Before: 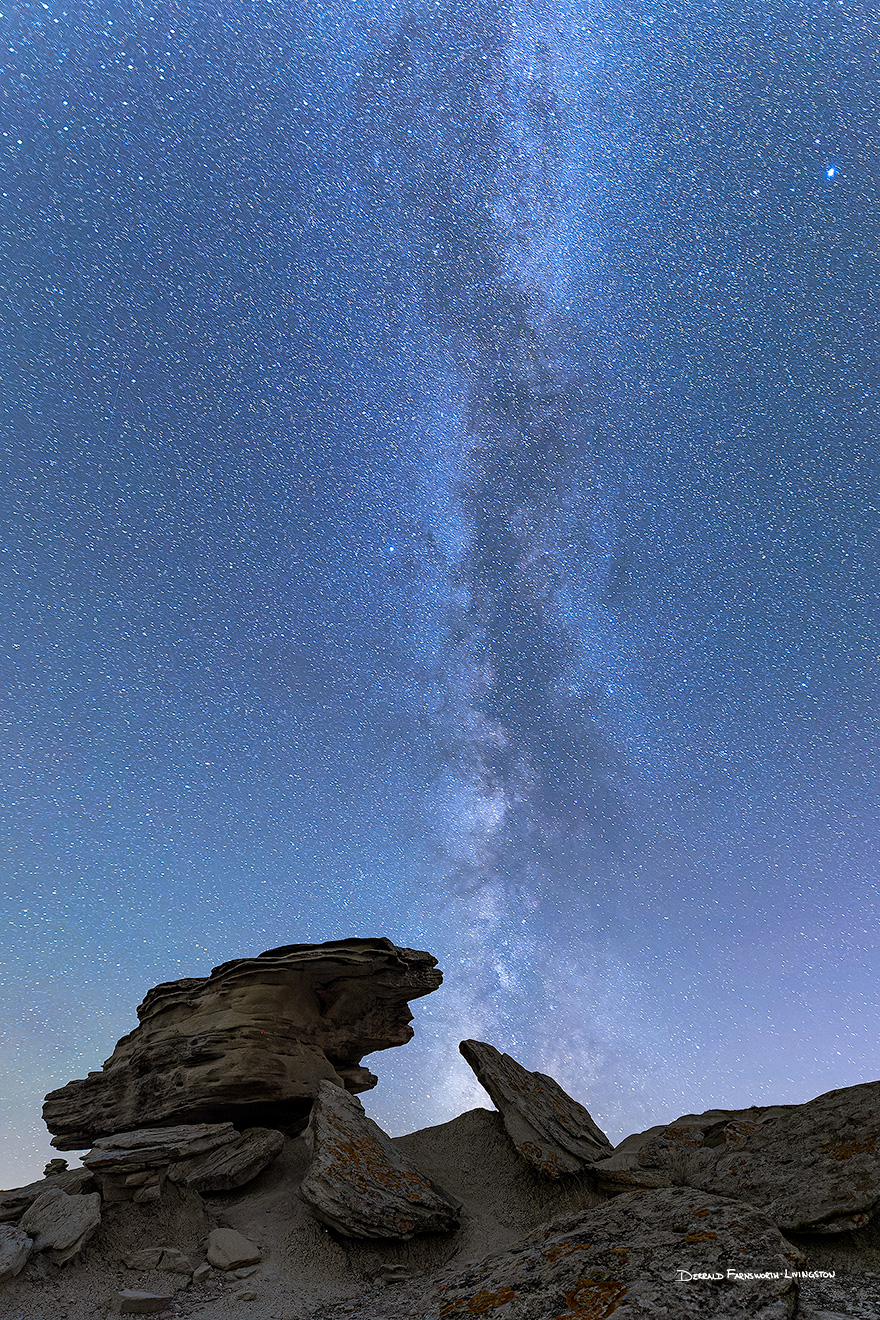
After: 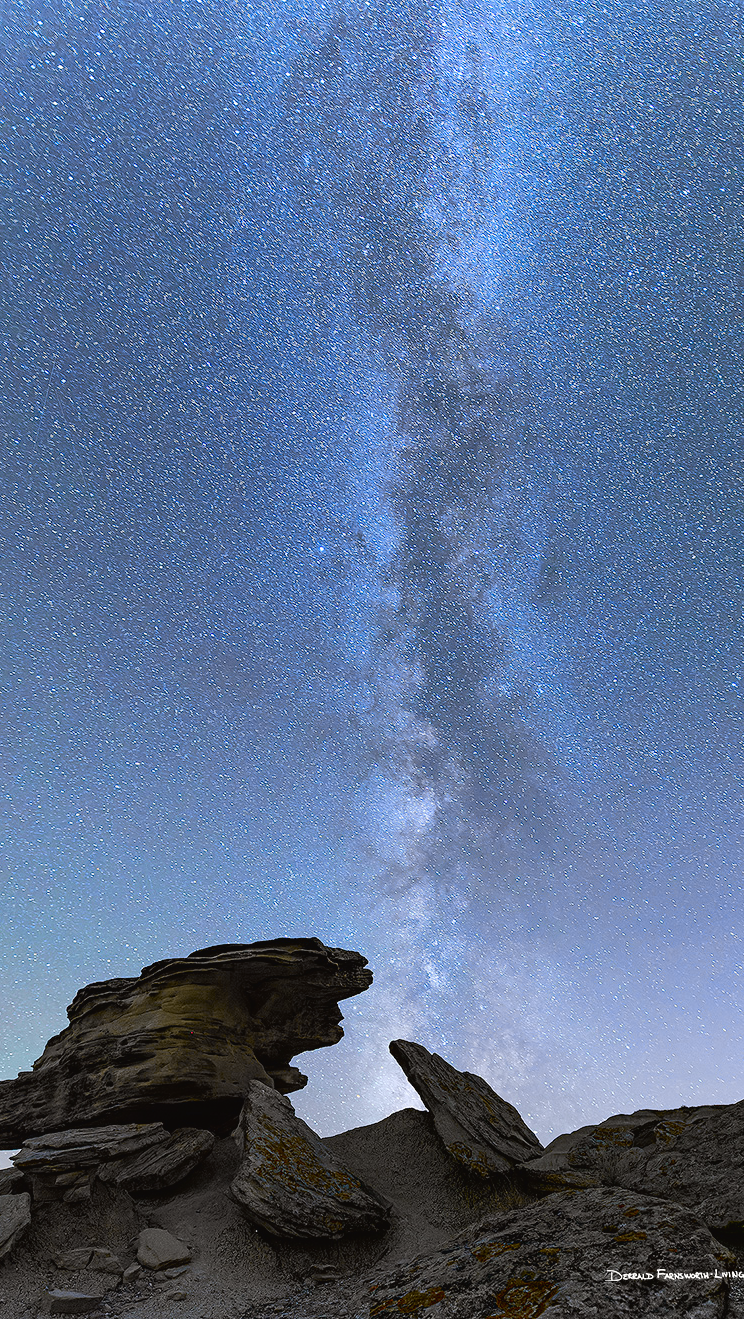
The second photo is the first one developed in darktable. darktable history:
tone curve: curves: ch0 [(0, 0.024) (0.049, 0.038) (0.176, 0.162) (0.33, 0.331) (0.432, 0.475) (0.601, 0.665) (0.843, 0.876) (1, 1)]; ch1 [(0, 0) (0.339, 0.358) (0.445, 0.439) (0.476, 0.47) (0.504, 0.504) (0.53, 0.511) (0.557, 0.558) (0.627, 0.635) (0.728, 0.746) (1, 1)]; ch2 [(0, 0) (0.327, 0.324) (0.417, 0.44) (0.46, 0.453) (0.502, 0.504) (0.526, 0.52) (0.54, 0.564) (0.606, 0.626) (0.76, 0.75) (1, 1)], color space Lab, independent channels, preserve colors none
crop: left 7.998%, right 7.445%
